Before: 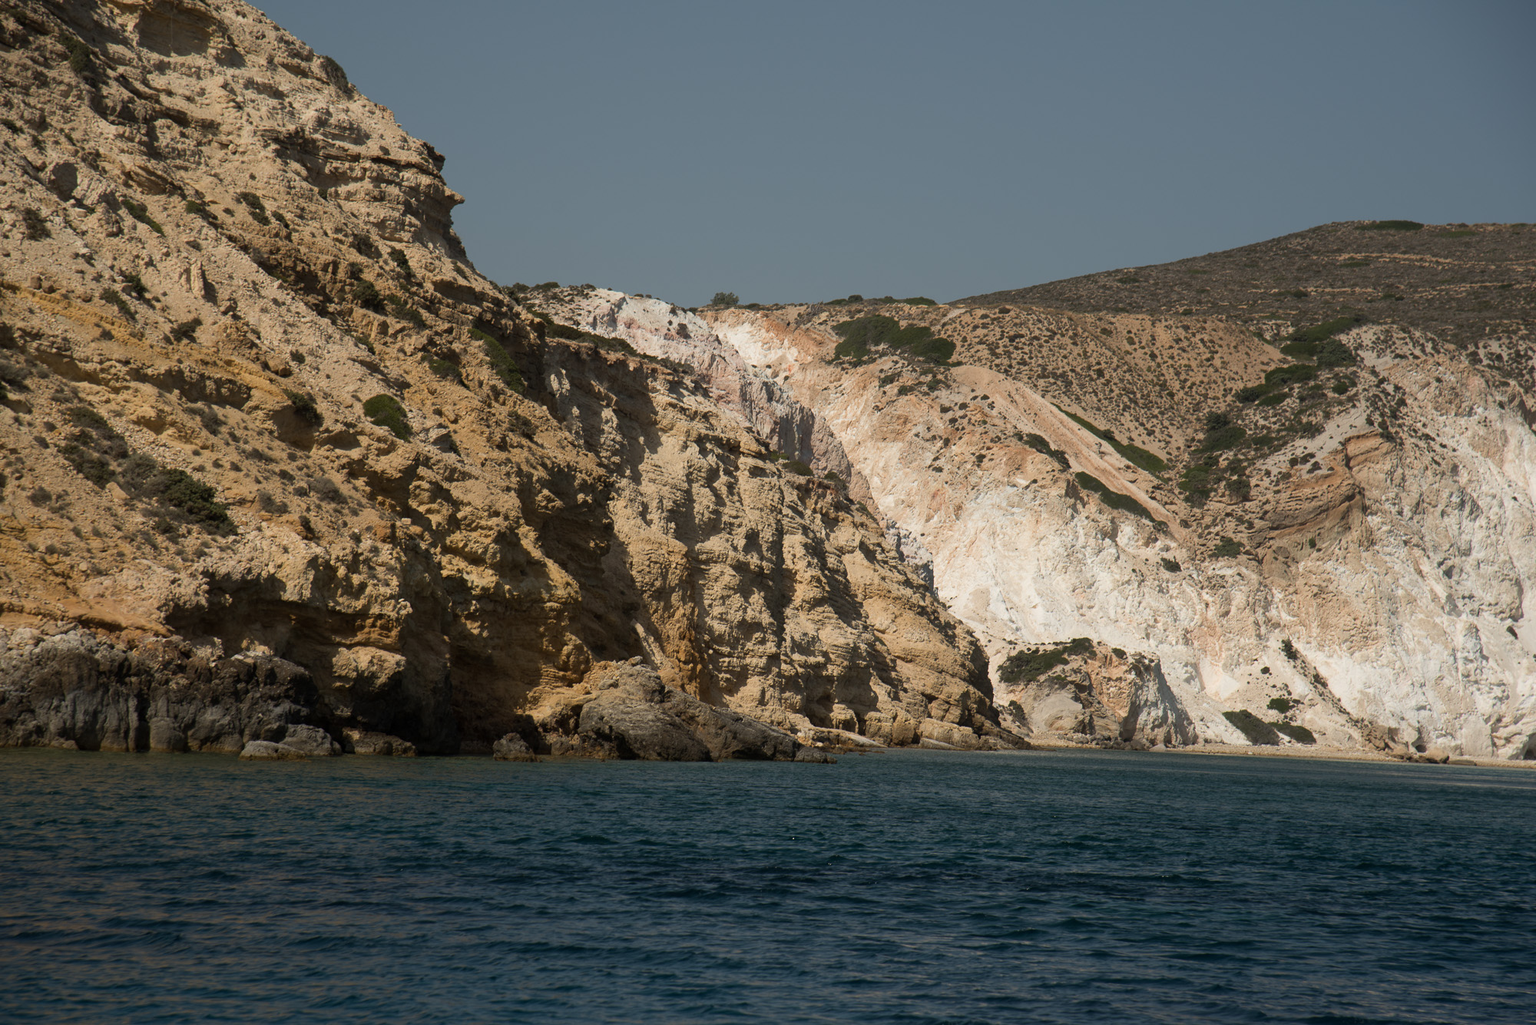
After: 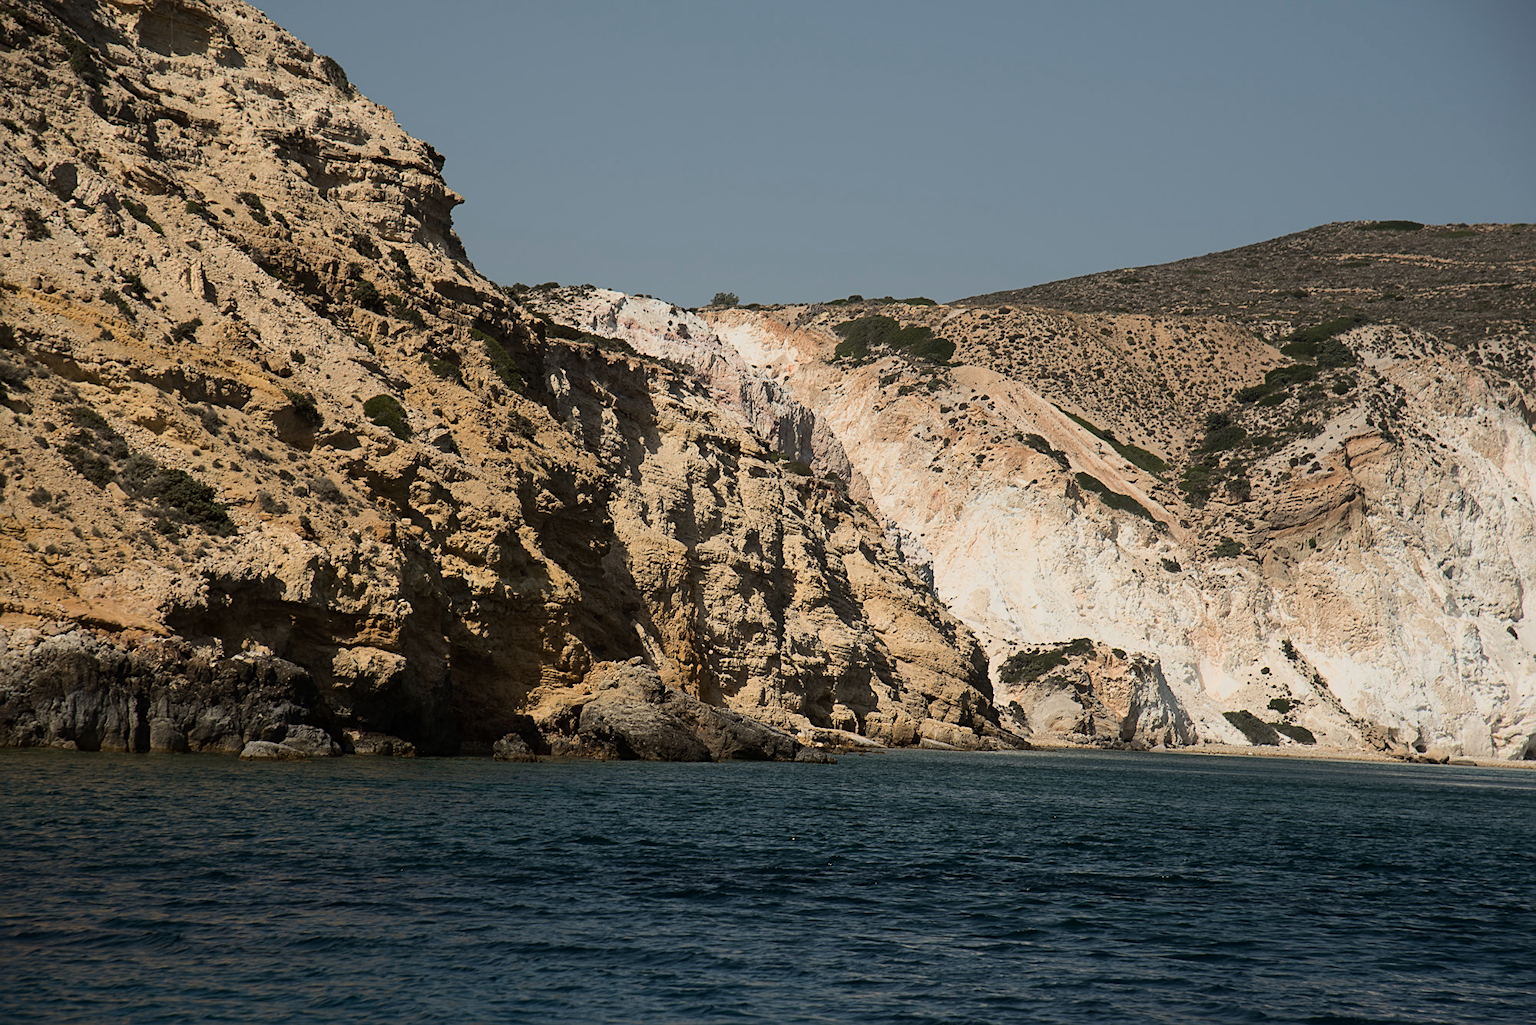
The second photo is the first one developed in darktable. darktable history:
tone curve: curves: ch0 [(0.003, 0.003) (0.104, 0.069) (0.236, 0.218) (0.401, 0.443) (0.495, 0.55) (0.625, 0.67) (0.819, 0.841) (0.96, 0.899)]; ch1 [(0, 0) (0.161, 0.092) (0.37, 0.302) (0.424, 0.402) (0.45, 0.466) (0.495, 0.506) (0.573, 0.571) (0.638, 0.641) (0.751, 0.741) (1, 1)]; ch2 [(0, 0) (0.352, 0.403) (0.466, 0.443) (0.524, 0.501) (0.56, 0.556) (1, 1)]
sharpen: on, module defaults
